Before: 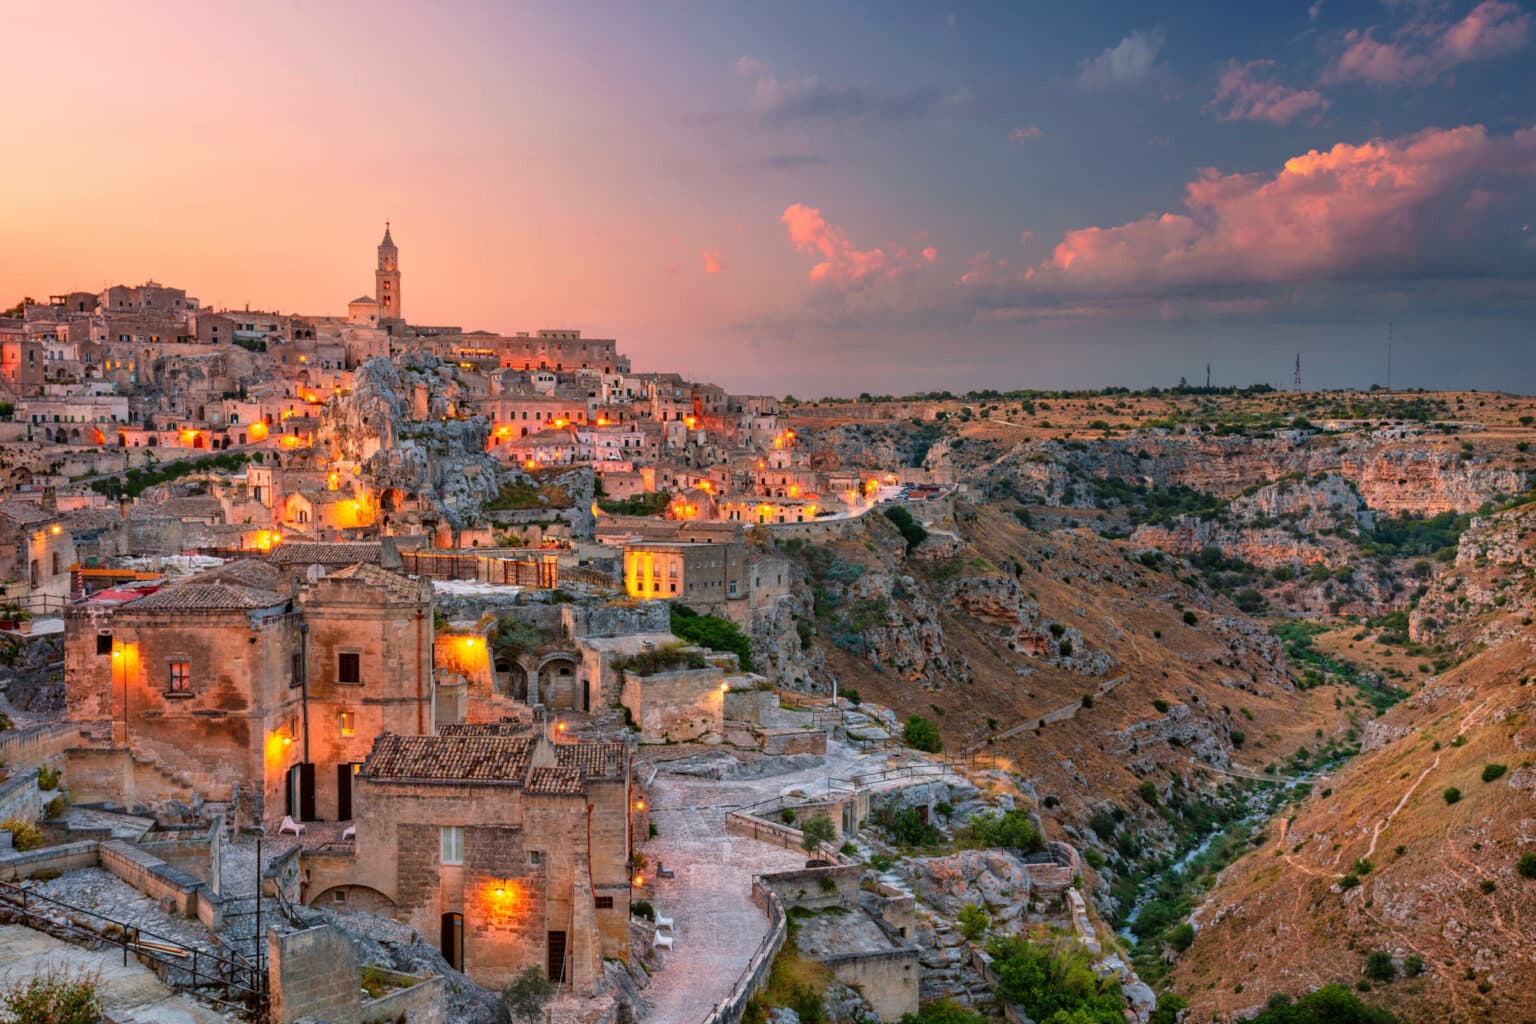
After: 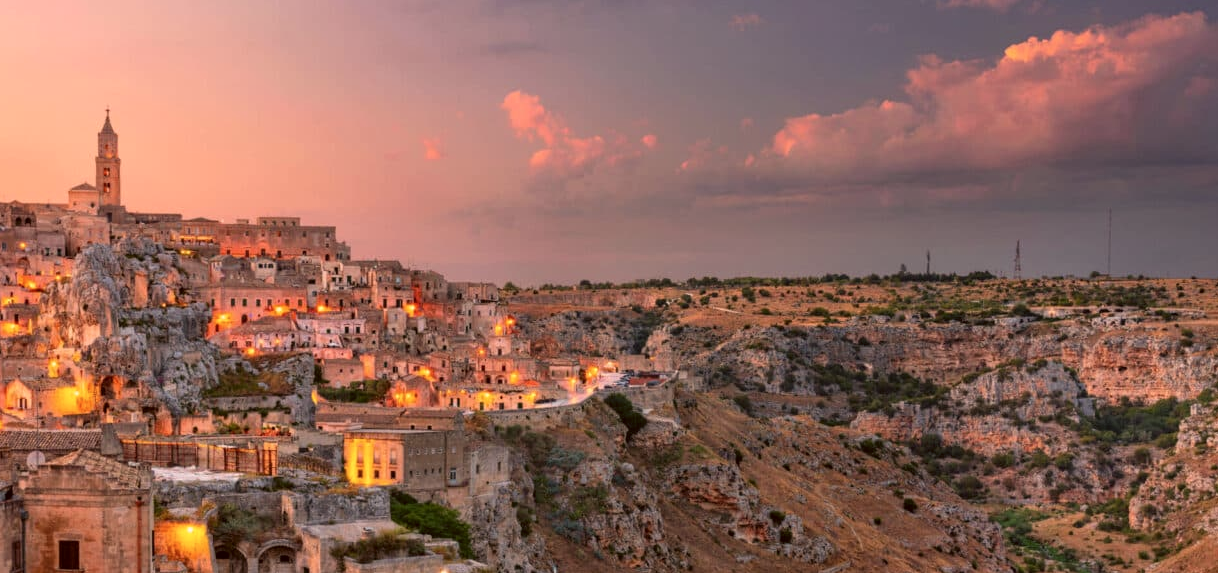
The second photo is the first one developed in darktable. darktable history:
color correction: highlights a* 10.2, highlights b* 9.78, shadows a* 8.67, shadows b* 8.15, saturation 0.818
crop: left 18.283%, top 11.111%, right 2.365%, bottom 32.839%
